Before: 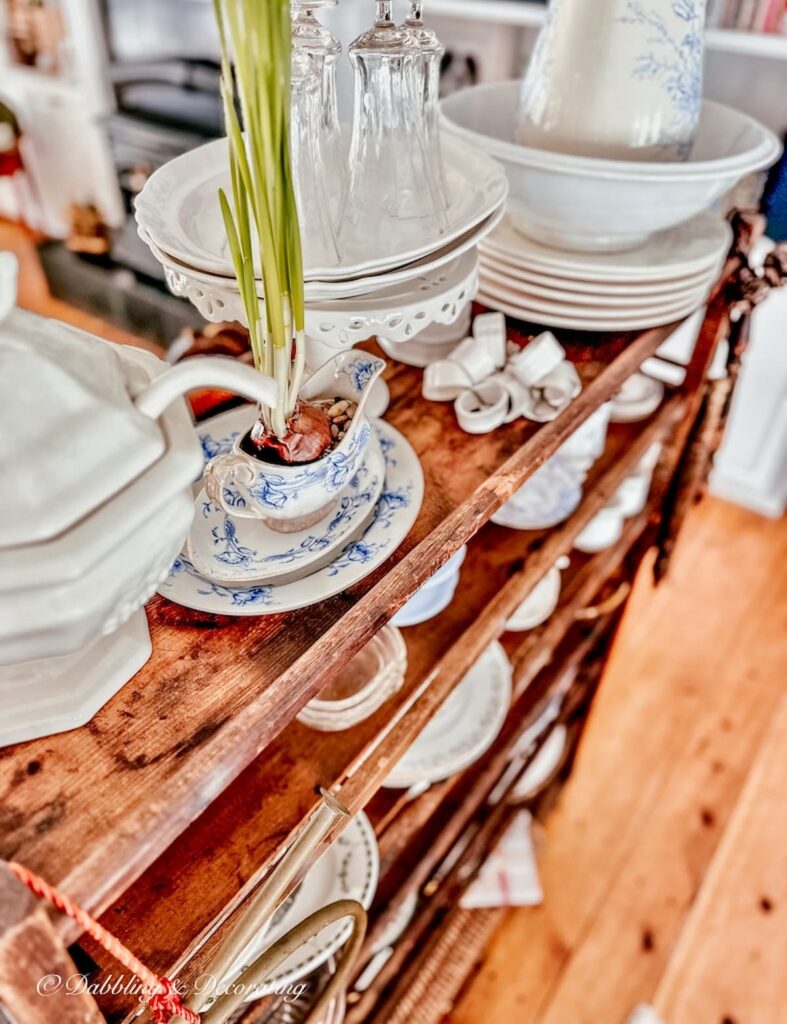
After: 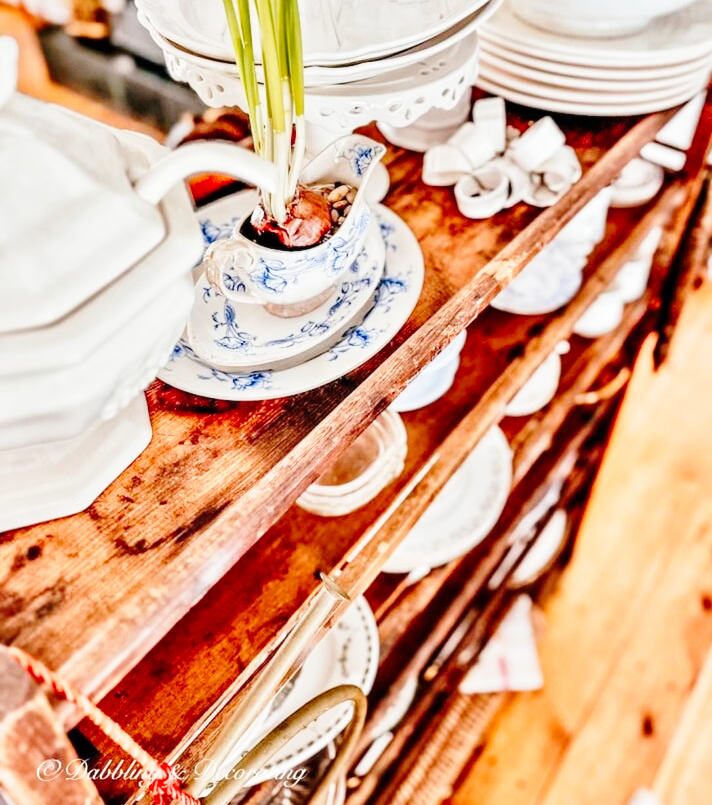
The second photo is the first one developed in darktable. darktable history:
base curve: curves: ch0 [(0, 0) (0.028, 0.03) (0.121, 0.232) (0.46, 0.748) (0.859, 0.968) (1, 1)], preserve colors none
crop: top 21.062%, right 9.433%, bottom 0.313%
color calibration: gray › normalize channels true, illuminant same as pipeline (D50), adaptation XYZ, x 0.345, y 0.358, temperature 5018.97 K, gamut compression 0.012
